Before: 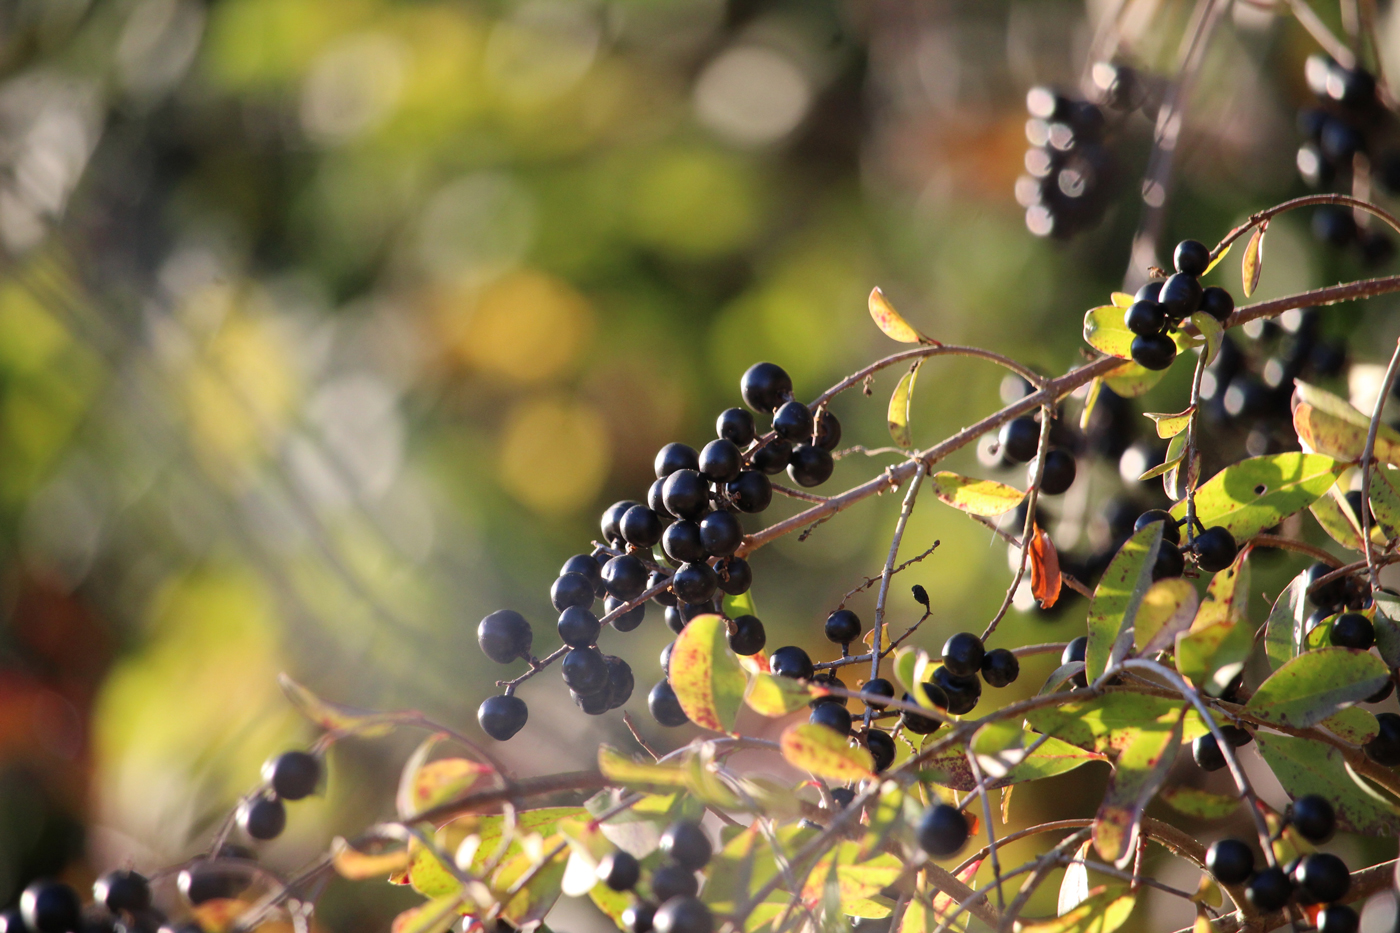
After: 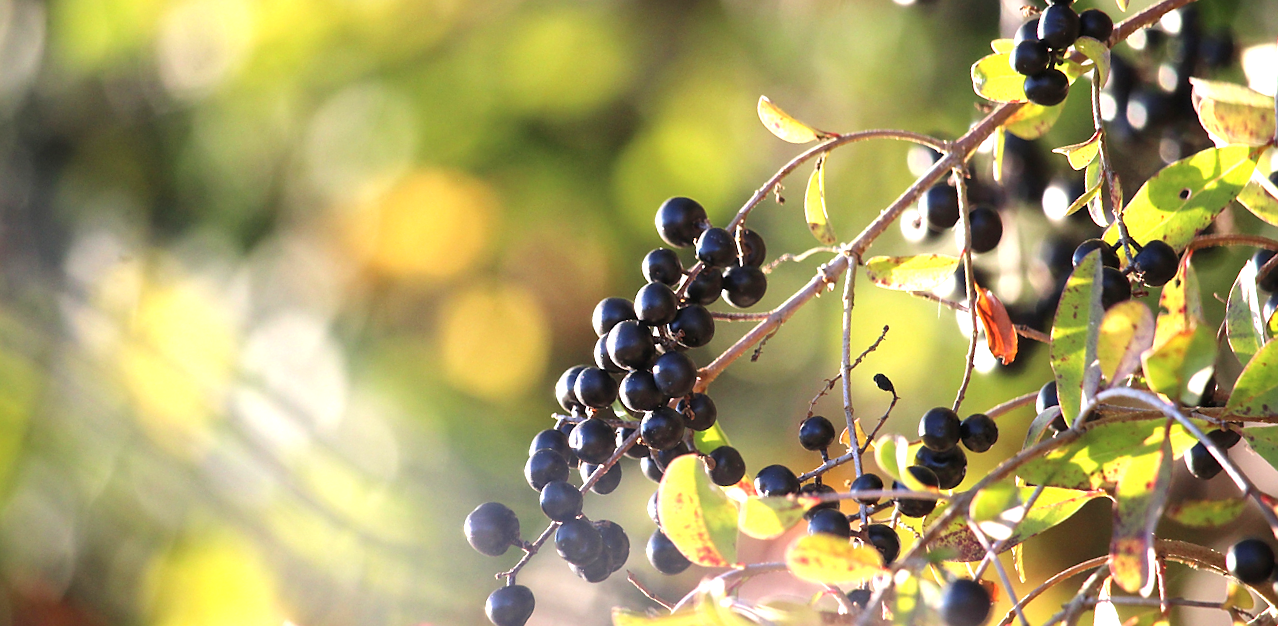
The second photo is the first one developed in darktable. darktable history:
rotate and perspective: rotation -14.8°, crop left 0.1, crop right 0.903, crop top 0.25, crop bottom 0.748
exposure: exposure 1.061 EV, compensate highlight preservation false
sharpen: radius 0.969, amount 0.604
